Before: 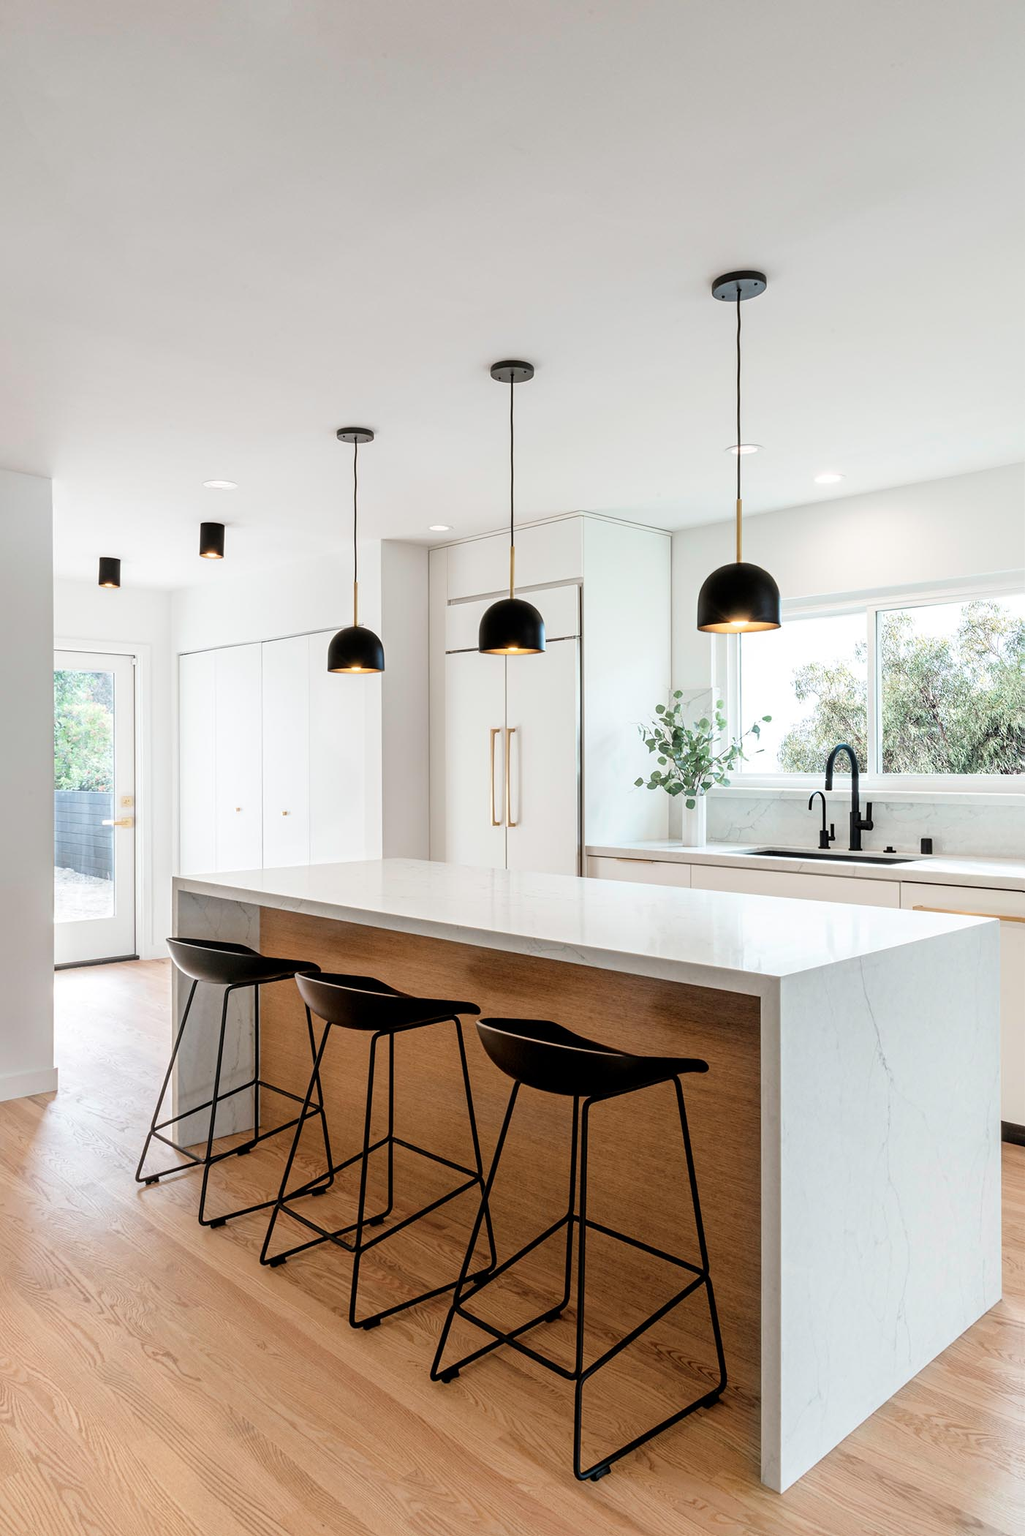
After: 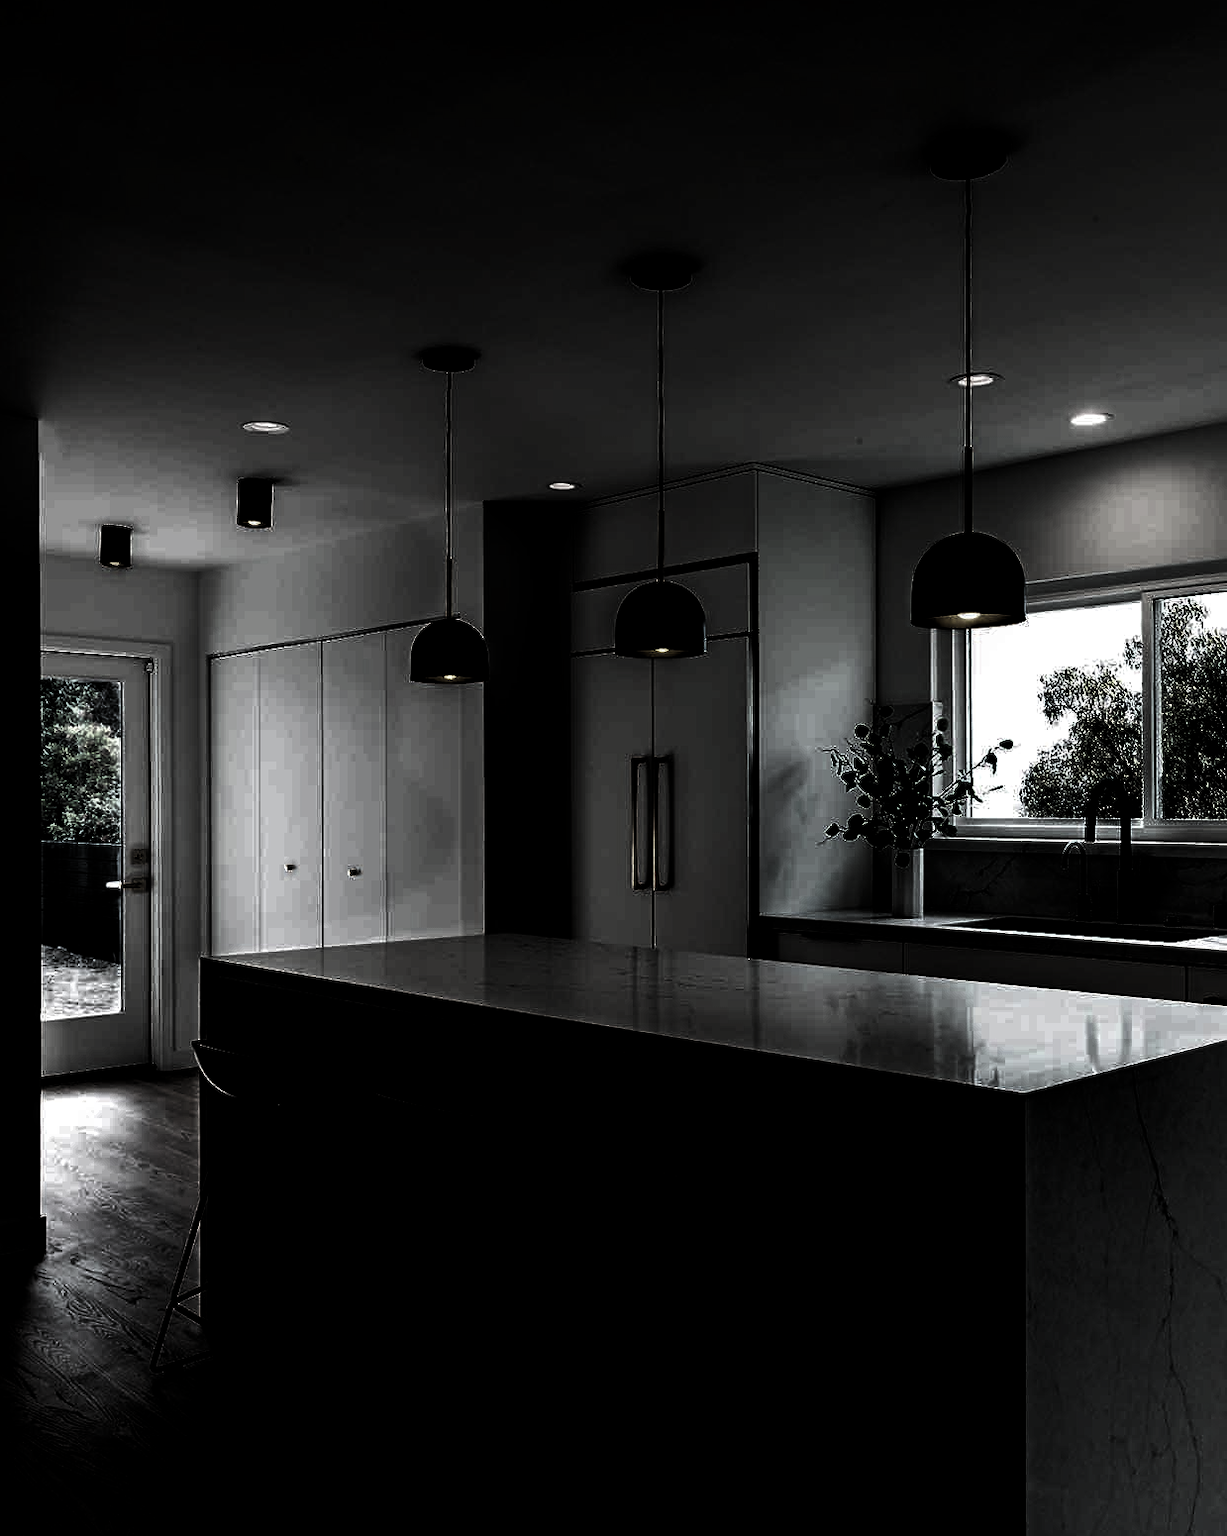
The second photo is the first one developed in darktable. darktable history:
velvia: on, module defaults
levels: white 99.92%, levels [0.721, 0.937, 0.997]
crop and rotate: left 2.377%, top 11.045%, right 9.233%, bottom 15.07%
color correction: highlights b* -0.038
